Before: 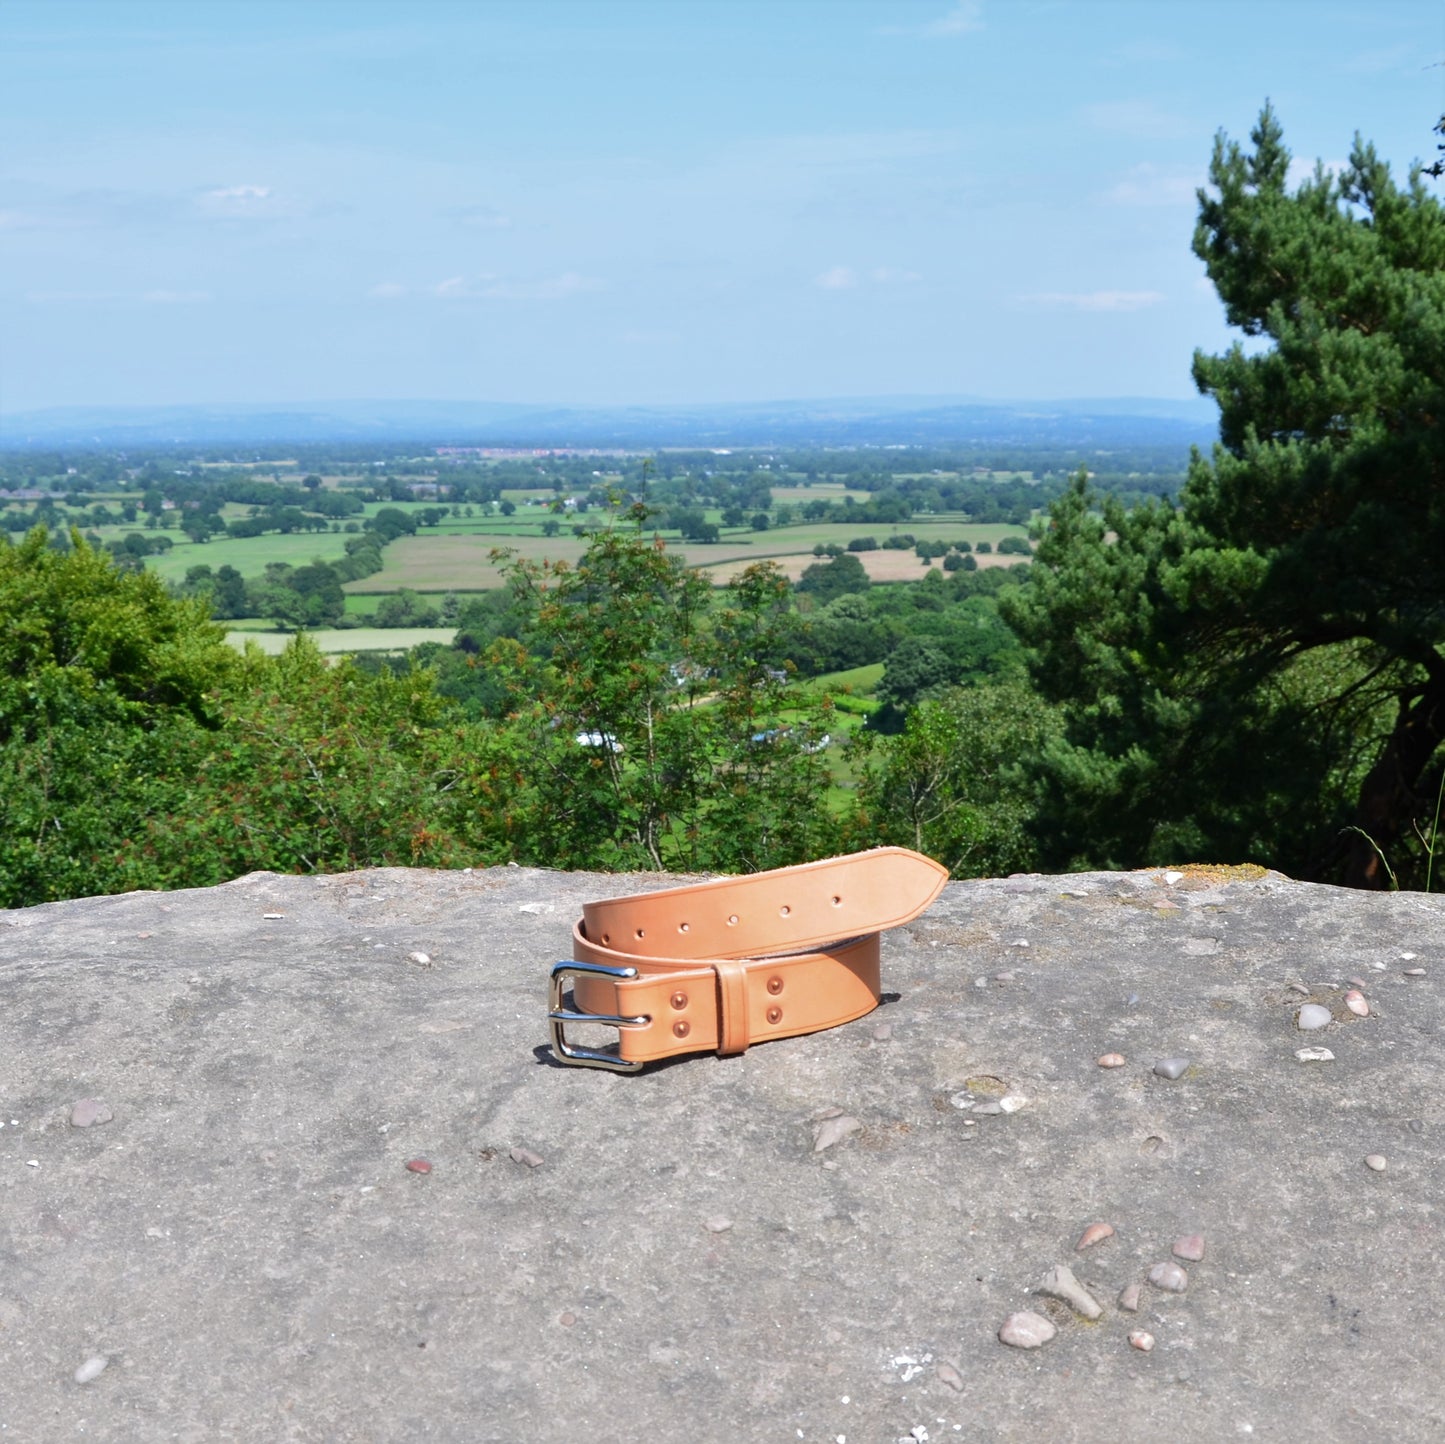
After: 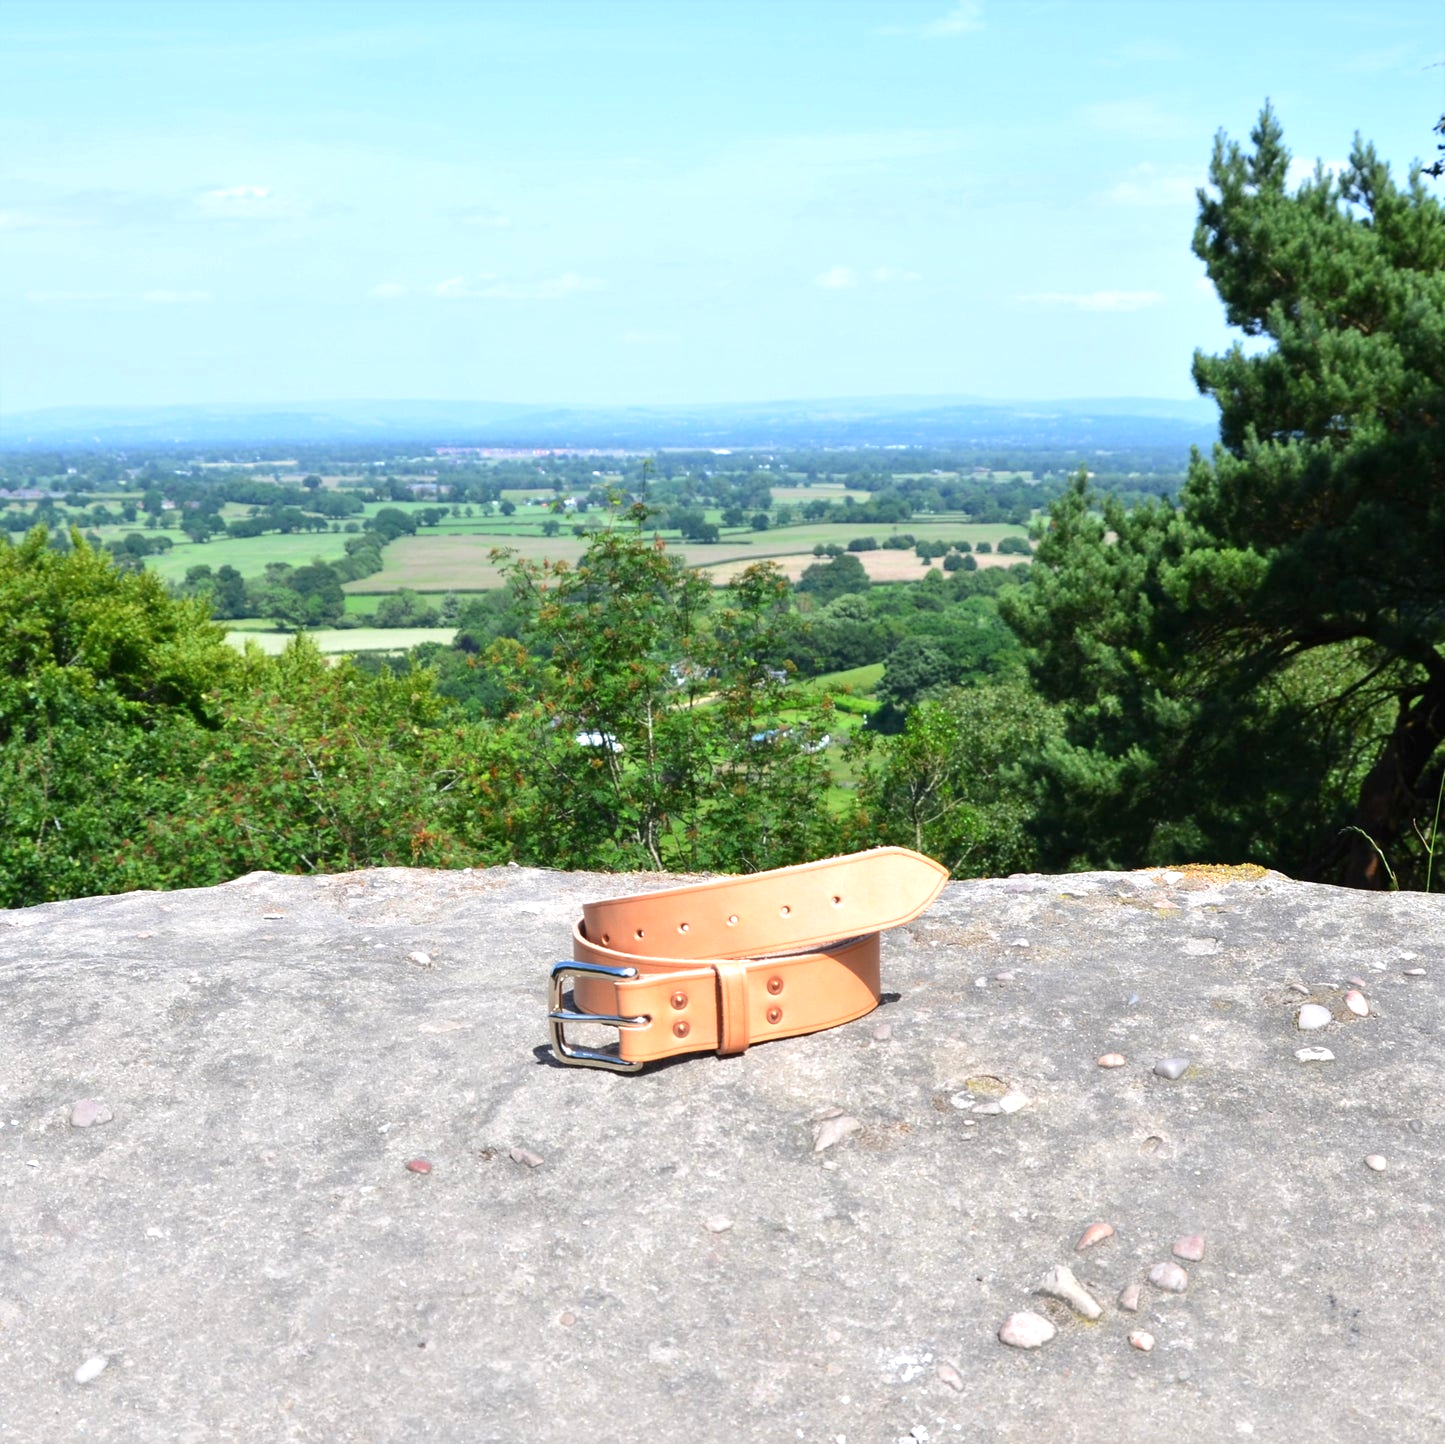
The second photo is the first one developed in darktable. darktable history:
exposure: exposure 0.565 EV, compensate highlight preservation false
